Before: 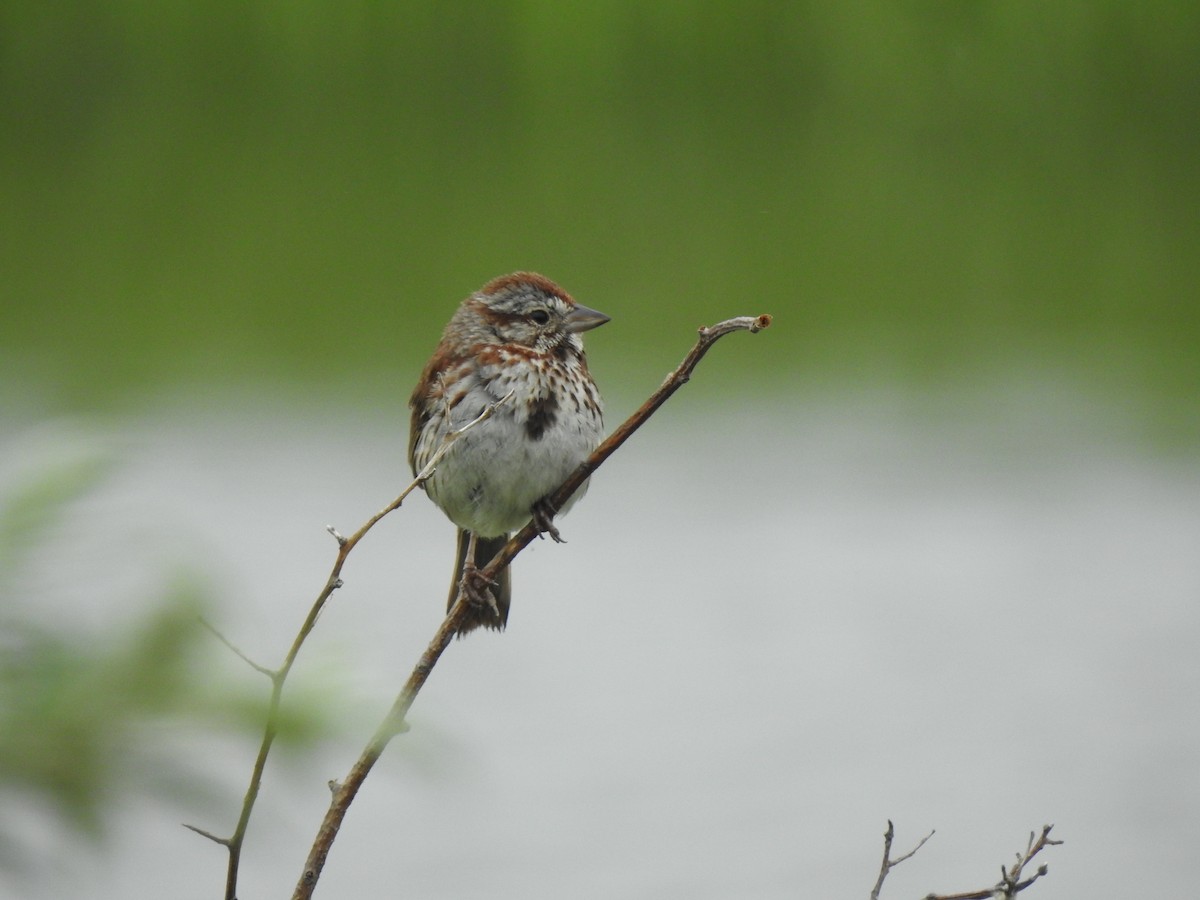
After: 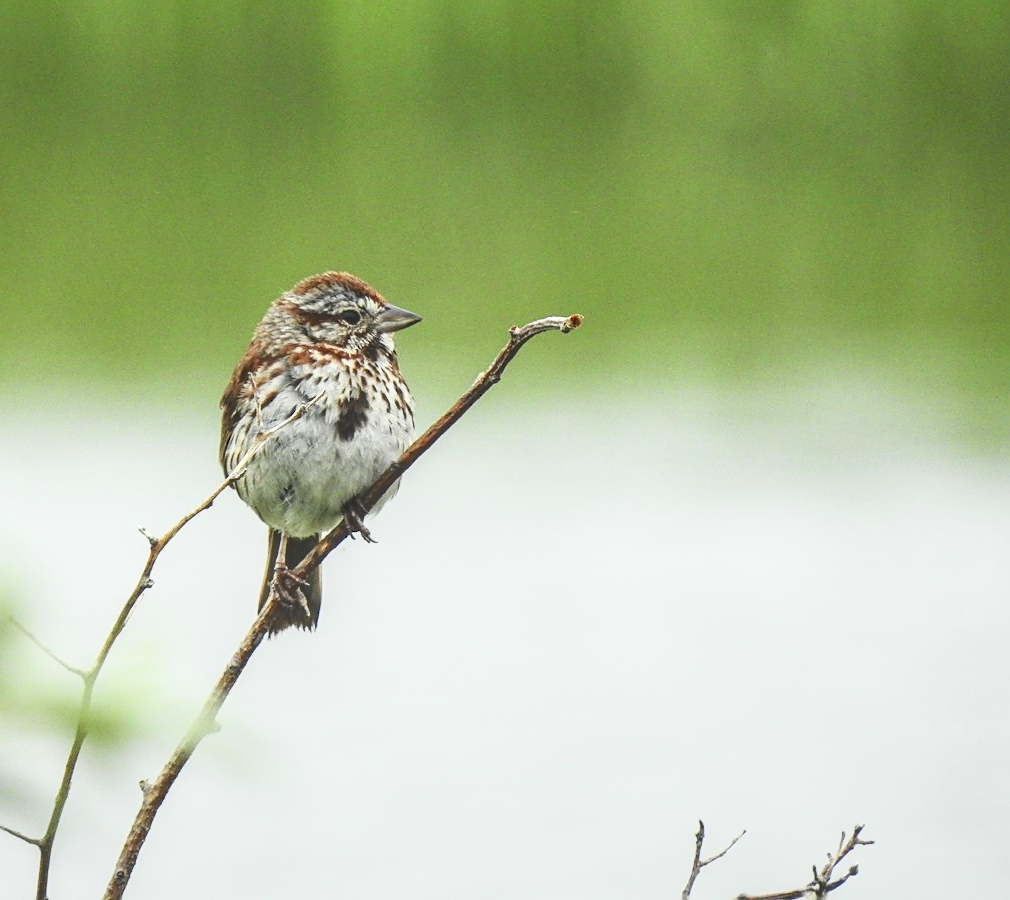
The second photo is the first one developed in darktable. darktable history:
sharpen: on, module defaults
crop: left 15.831%
contrast brightness saturation: contrast 0.202, brightness 0.163, saturation 0.217
local contrast: highlights 37%, detail 135%
tone curve: curves: ch0 [(0, 0) (0.003, 0.203) (0.011, 0.203) (0.025, 0.21) (0.044, 0.22) (0.069, 0.231) (0.1, 0.243) (0.136, 0.255) (0.177, 0.277) (0.224, 0.305) (0.277, 0.346) (0.335, 0.412) (0.399, 0.492) (0.468, 0.571) (0.543, 0.658) (0.623, 0.75) (0.709, 0.837) (0.801, 0.905) (0.898, 0.955) (1, 1)], color space Lab, independent channels, preserve colors none
